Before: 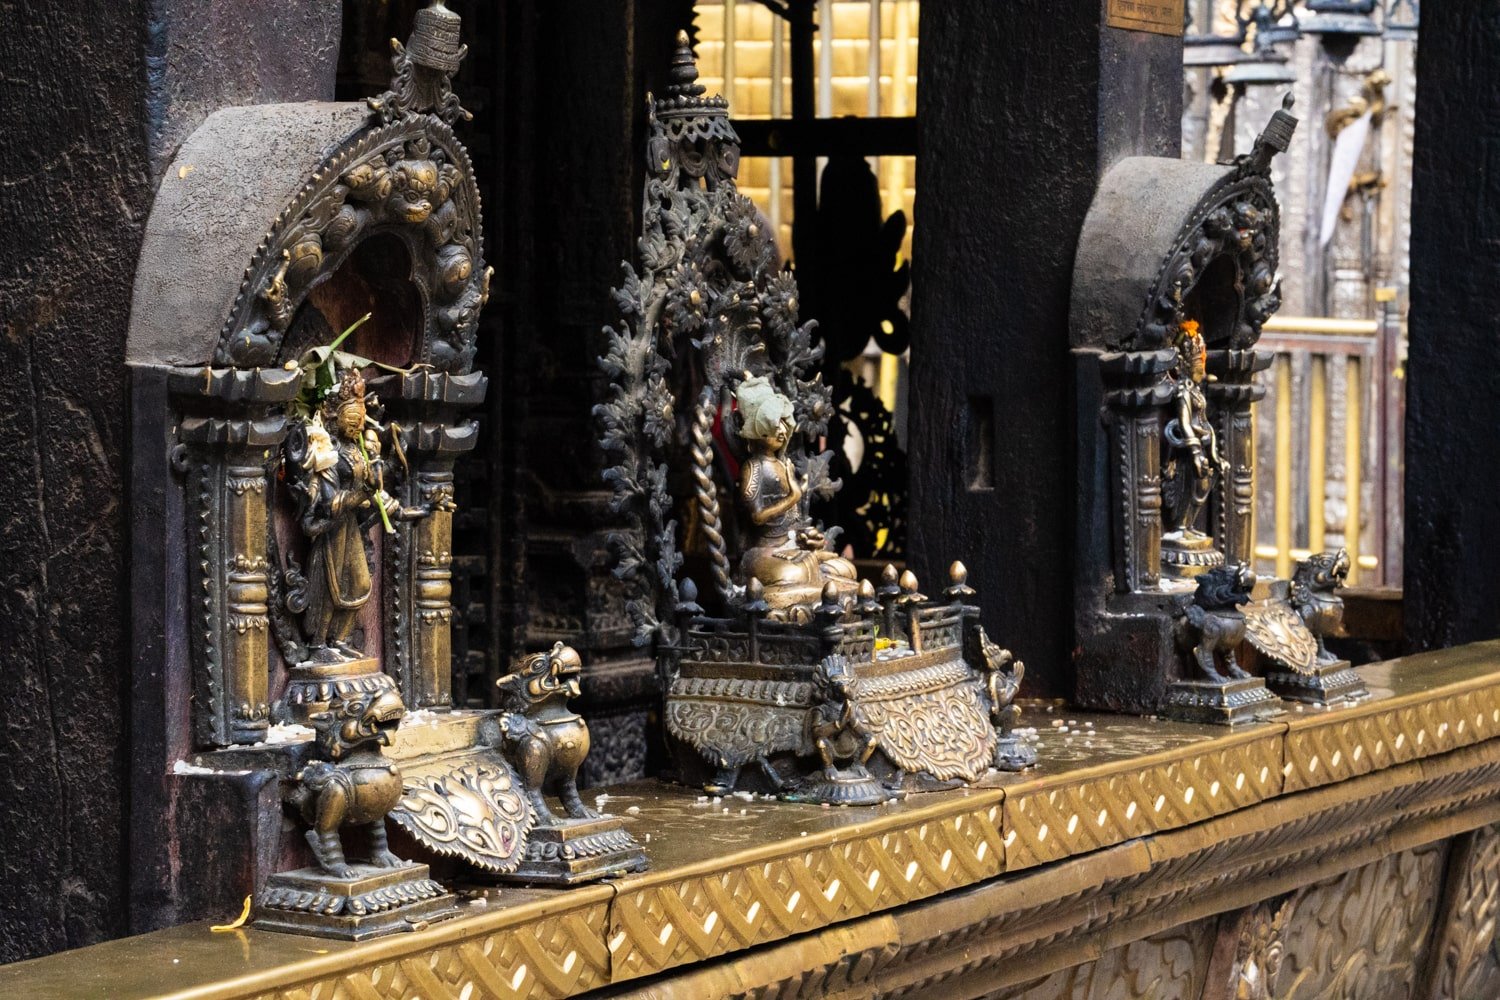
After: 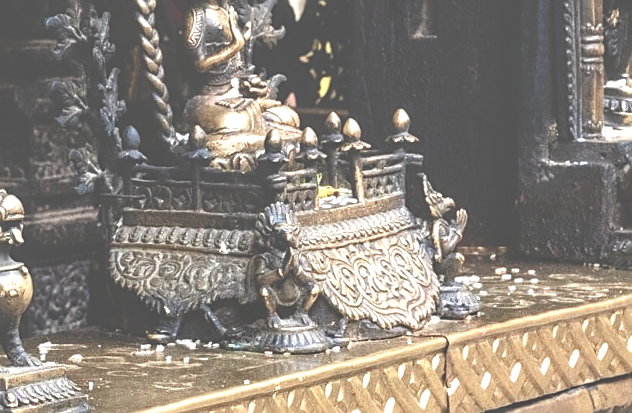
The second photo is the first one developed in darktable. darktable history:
color balance rgb: perceptual saturation grading › global saturation 0.273%, perceptual saturation grading › highlights -32.624%, perceptual saturation grading › mid-tones 5.553%, perceptual saturation grading › shadows 17.385%, global vibrance 9.446%
sharpen: on, module defaults
exposure: black level correction -0.07, exposure 0.502 EV, compensate highlight preservation false
local contrast: detail 130%
crop: left 37.171%, top 45.271%, right 20.689%, bottom 13.346%
